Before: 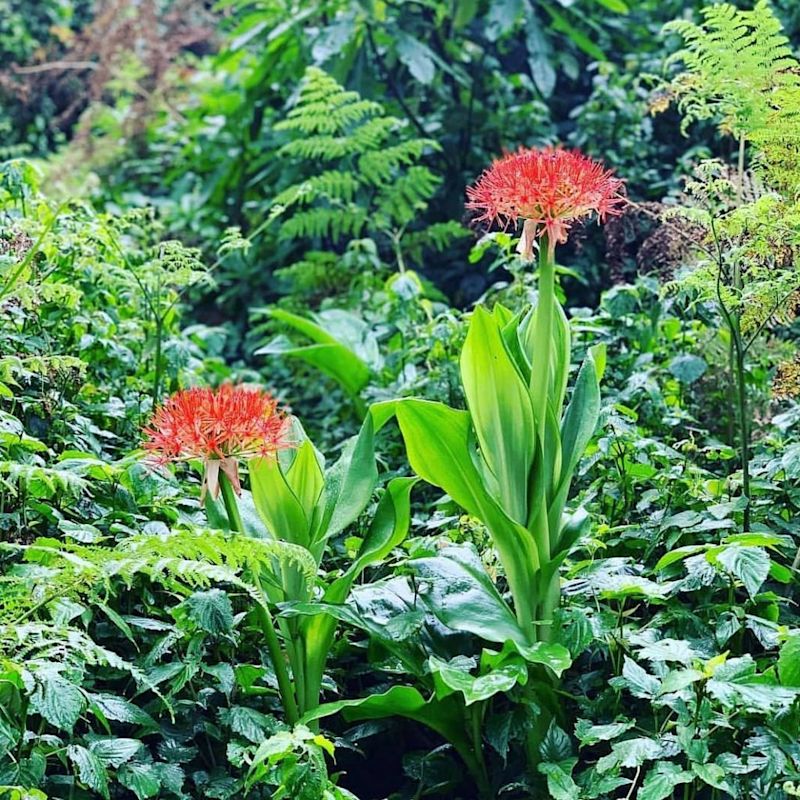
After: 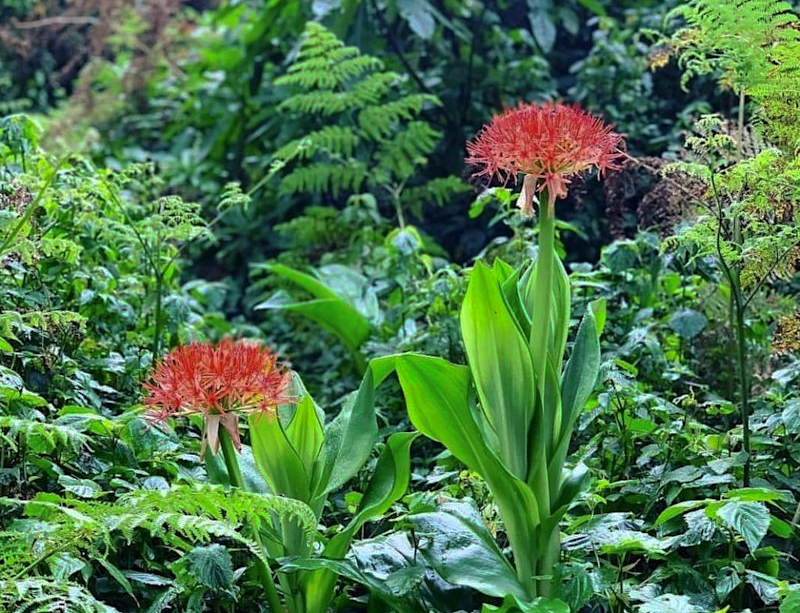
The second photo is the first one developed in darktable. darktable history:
crop: top 5.667%, bottom 17.637%
base curve: curves: ch0 [(0, 0) (0.595, 0.418) (1, 1)], preserve colors none
local contrast: mode bilateral grid, contrast 100, coarseness 100, detail 108%, midtone range 0.2
